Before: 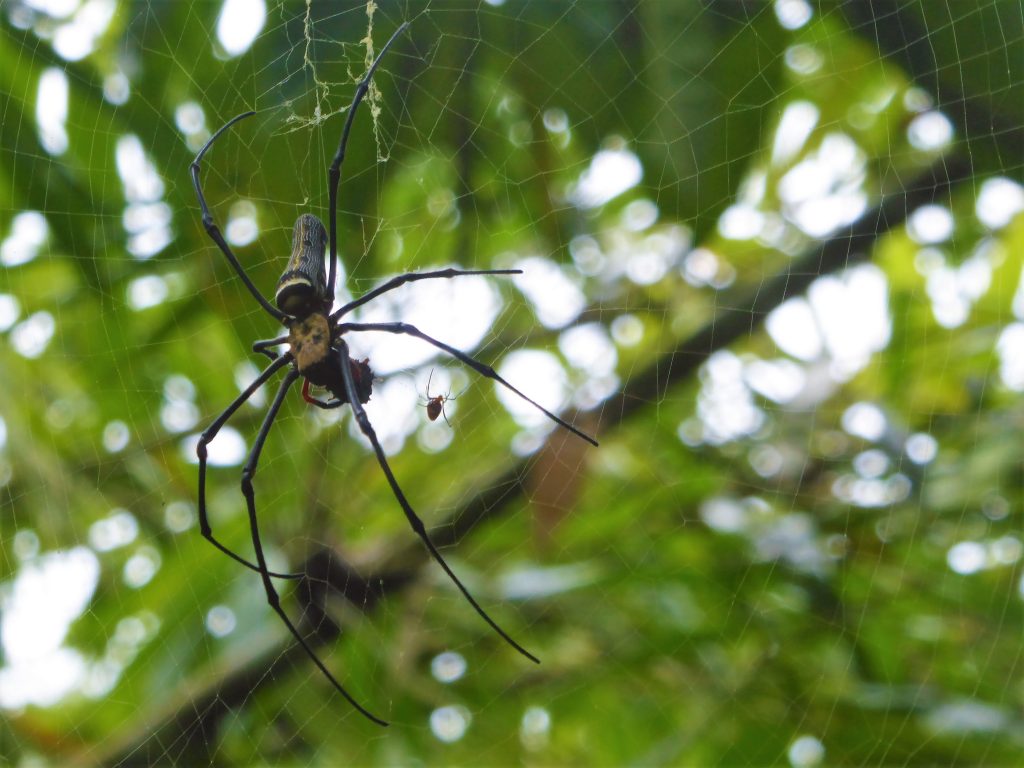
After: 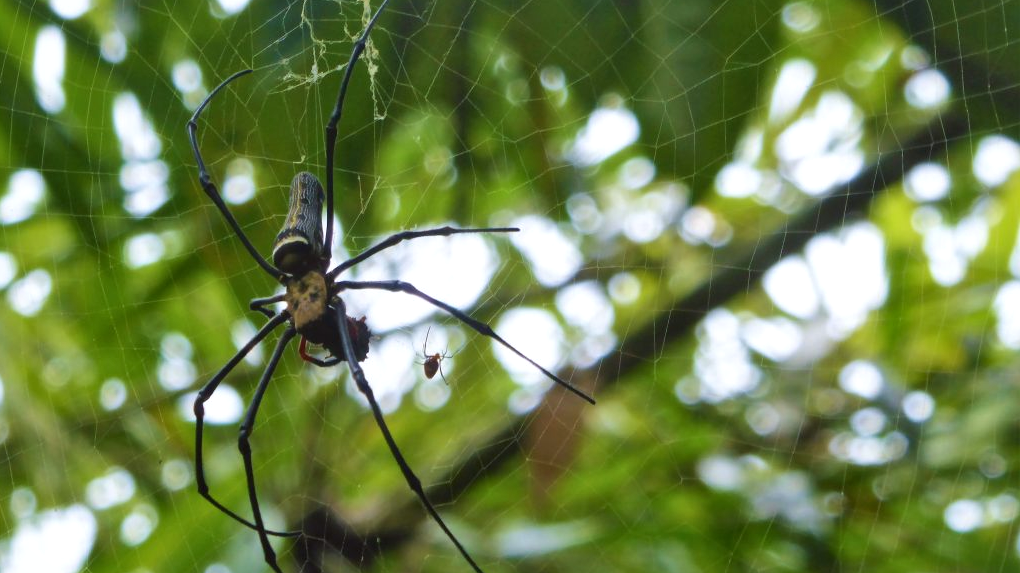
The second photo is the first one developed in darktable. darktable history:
local contrast: mode bilateral grid, contrast 20, coarseness 50, detail 130%, midtone range 0.2
velvia: strength 9.25%
white balance: red 0.982, blue 1.018
crop: left 0.387%, top 5.469%, bottom 19.809%
